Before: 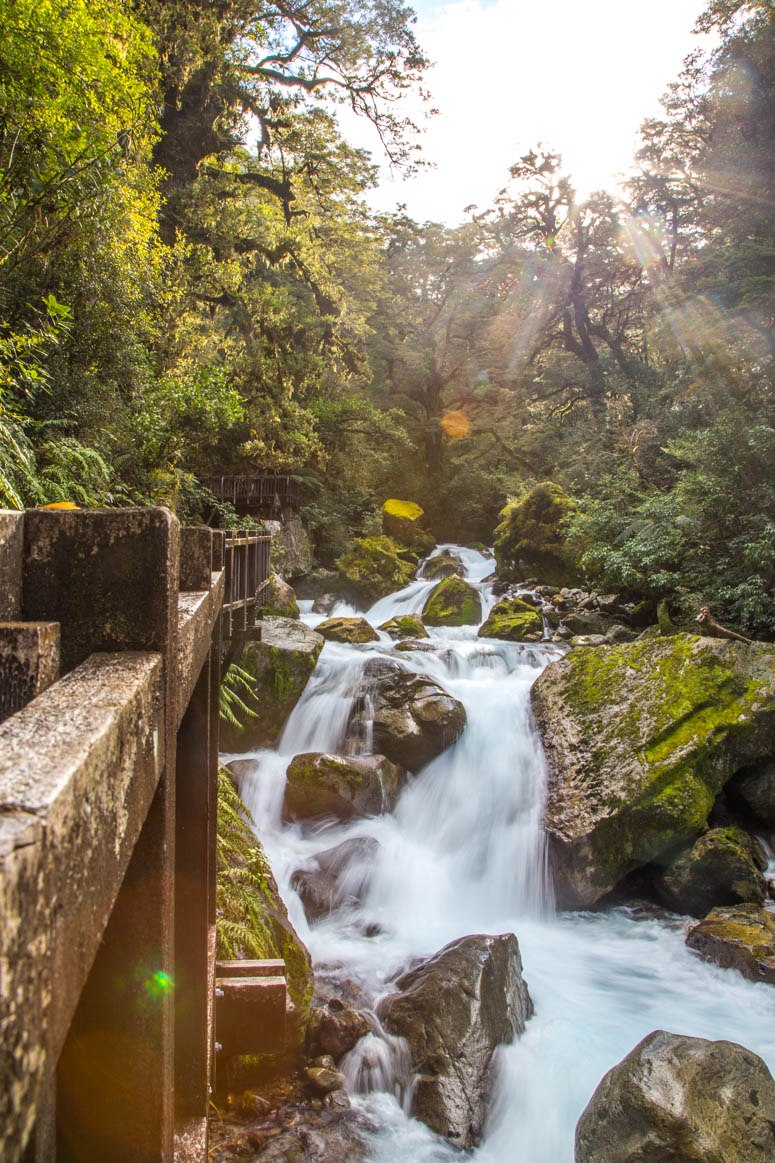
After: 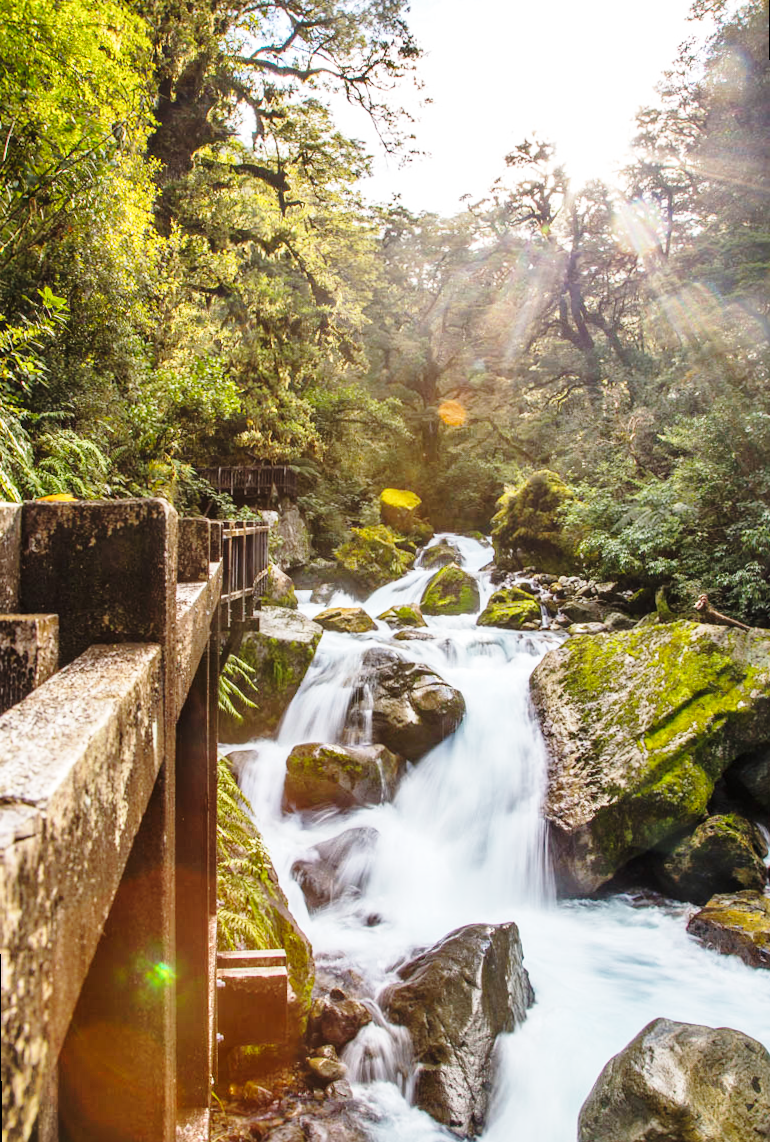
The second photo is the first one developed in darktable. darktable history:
shadows and highlights: shadows 60, soften with gaussian
contrast brightness saturation: saturation -0.05
rotate and perspective: rotation -0.45°, automatic cropping original format, crop left 0.008, crop right 0.992, crop top 0.012, crop bottom 0.988
base curve: curves: ch0 [(0, 0) (0.028, 0.03) (0.121, 0.232) (0.46, 0.748) (0.859, 0.968) (1, 1)], preserve colors none
